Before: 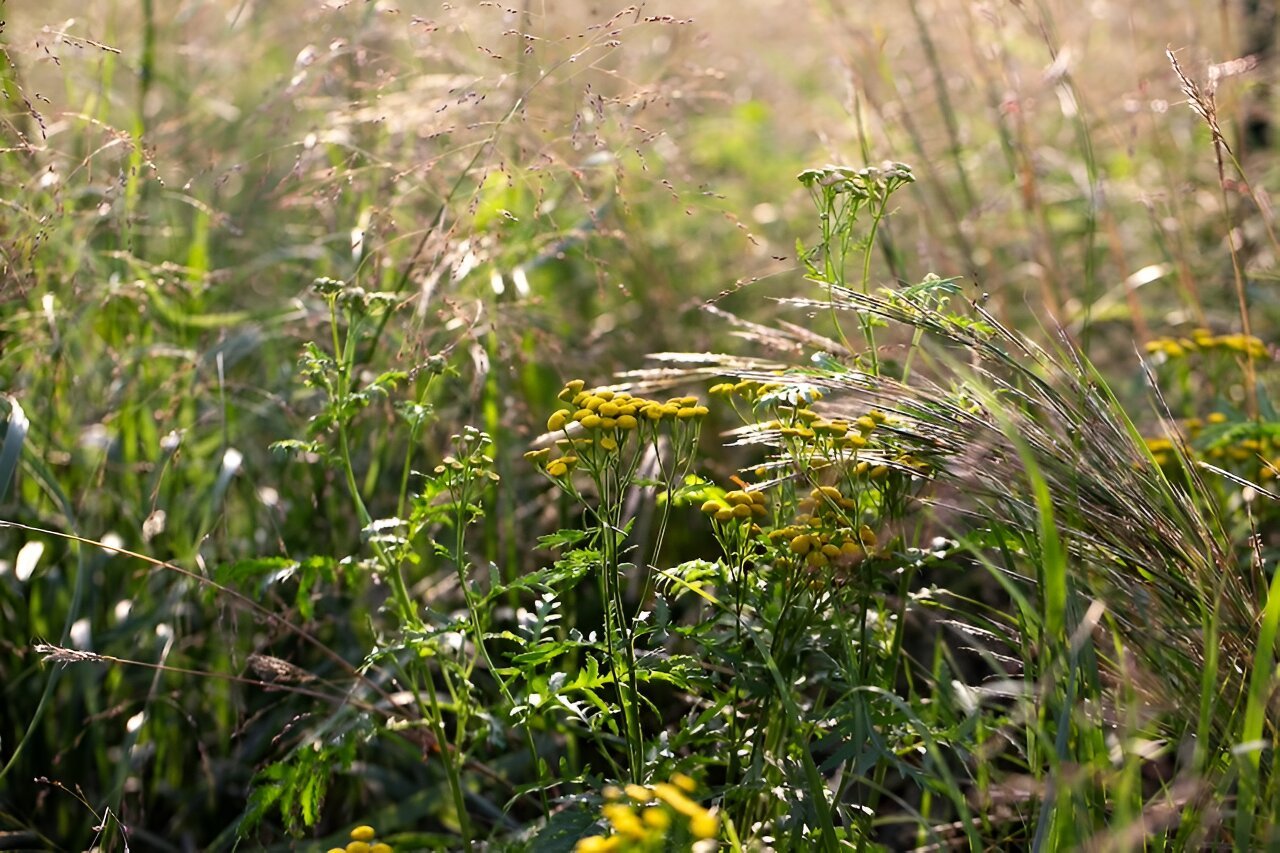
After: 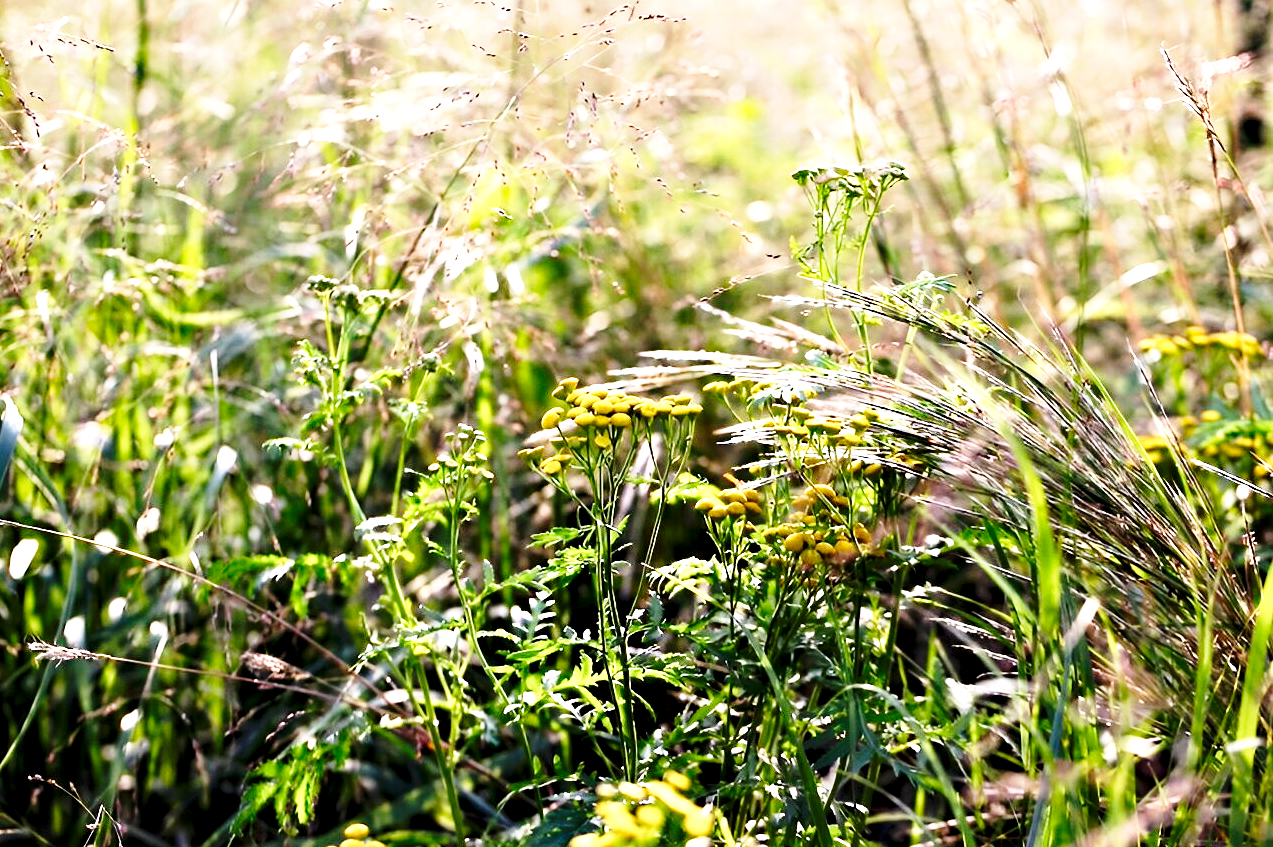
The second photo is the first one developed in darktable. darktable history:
crop and rotate: left 0.504%, top 0.354%, bottom 0.246%
exposure: black level correction 0, exposure 0.5 EV, compensate highlight preservation false
contrast equalizer: y [[0.6 ×6], [0.55 ×6], [0 ×6], [0 ×6], [0 ×6]]
base curve: curves: ch0 [(0, 0) (0.028, 0.03) (0.121, 0.232) (0.46, 0.748) (0.859, 0.968) (1, 1)], preserve colors none
